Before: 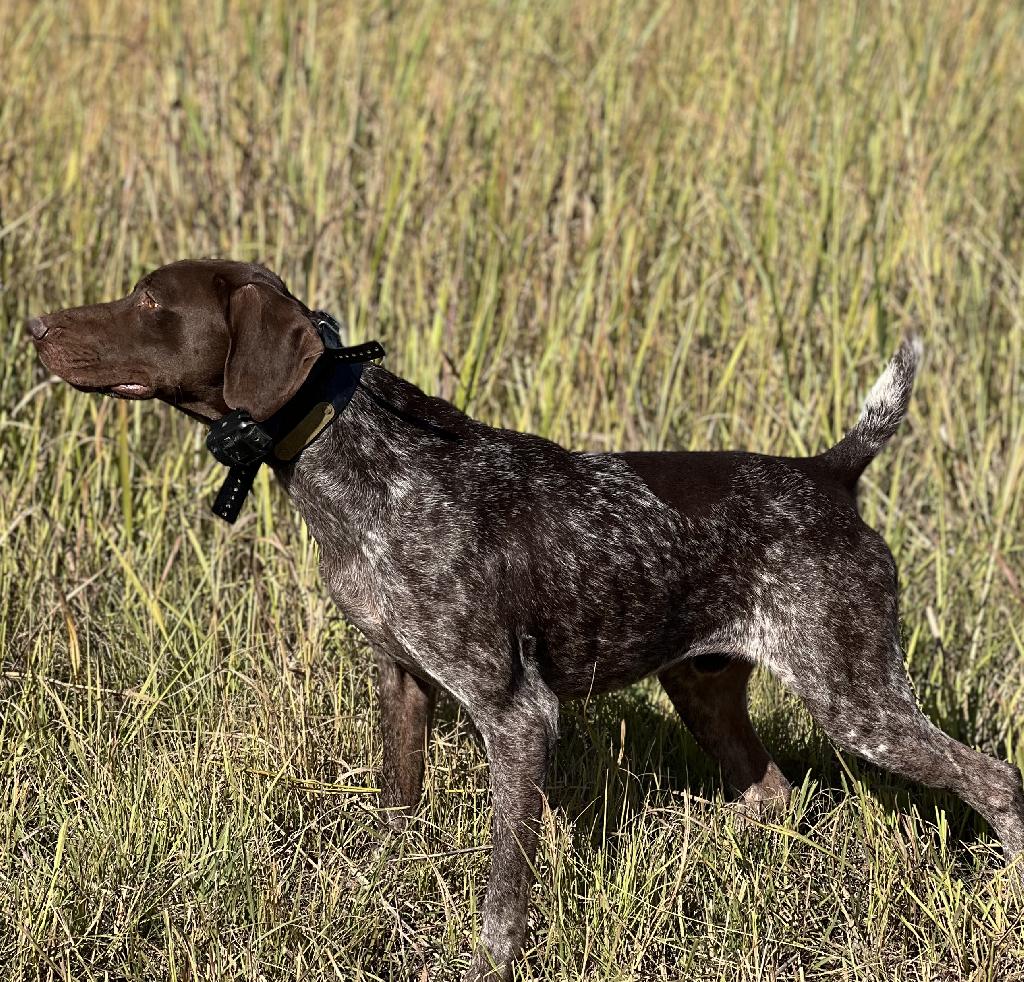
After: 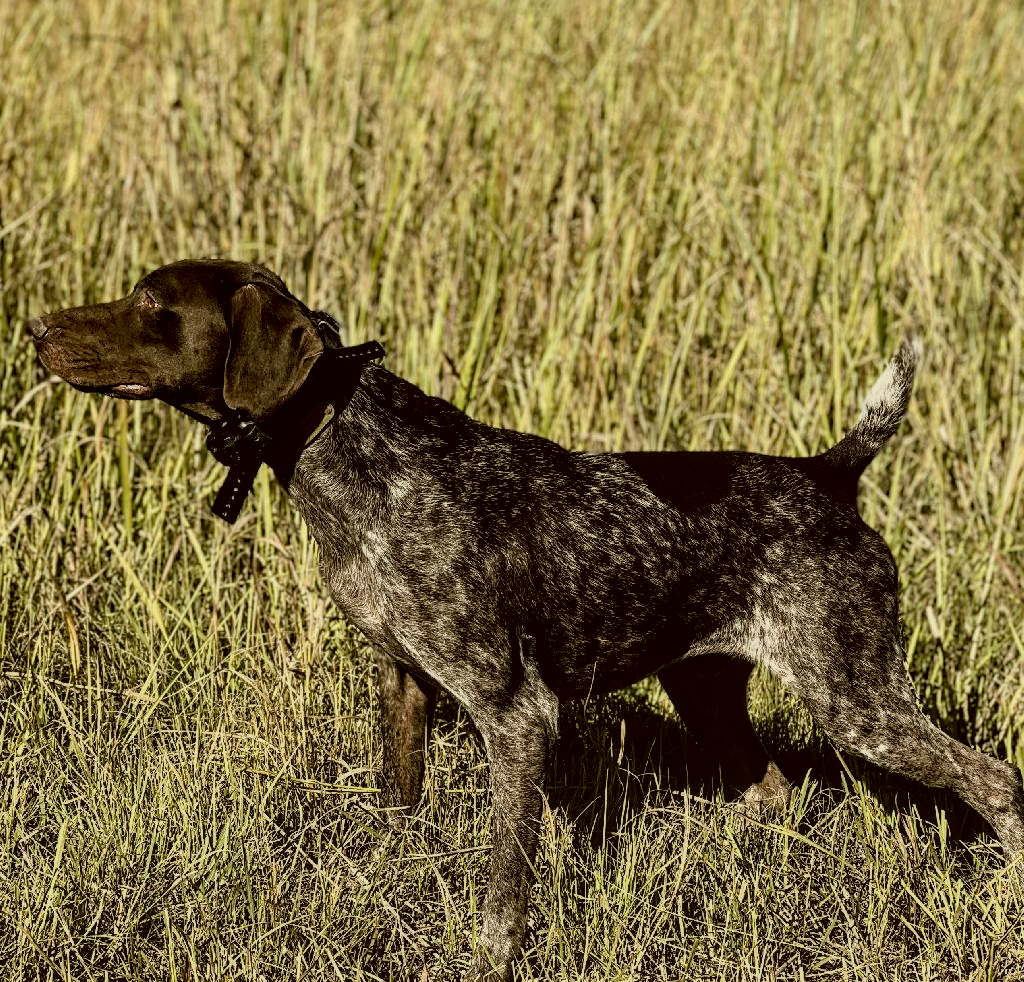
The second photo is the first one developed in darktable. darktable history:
local contrast: on, module defaults
color balance rgb: perceptual saturation grading › global saturation -2.379%, perceptual saturation grading › highlights -7.013%, perceptual saturation grading › mid-tones 8.605%, perceptual saturation grading › shadows 4.672%, global vibrance 16.439%, saturation formula JzAzBz (2021)
color correction: highlights a* -1.25, highlights b* 10.52, shadows a* 0.789, shadows b* 19.67
filmic rgb: black relative exposure -7.71 EV, white relative exposure 4.41 EV, threshold -0.293 EV, transition 3.19 EV, structure ↔ texture 99.35%, target black luminance 0%, hardness 3.75, latitude 50.61%, contrast 1.075, highlights saturation mix 9.29%, shadows ↔ highlights balance -0.227%, color science v5 (2021), contrast in shadows safe, contrast in highlights safe, enable highlight reconstruction true
contrast brightness saturation: contrast 0.101, saturation -0.289
